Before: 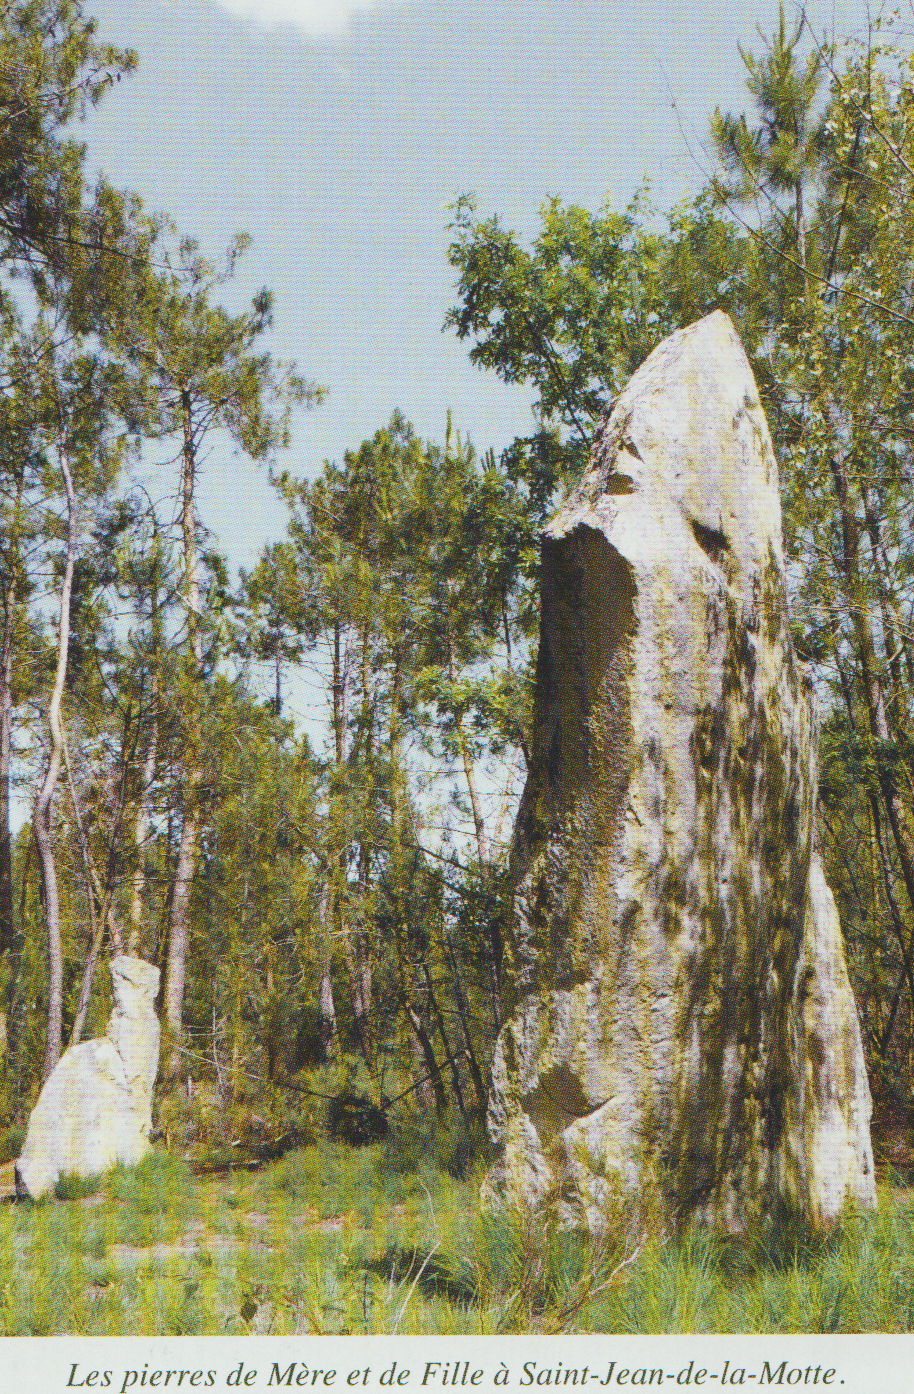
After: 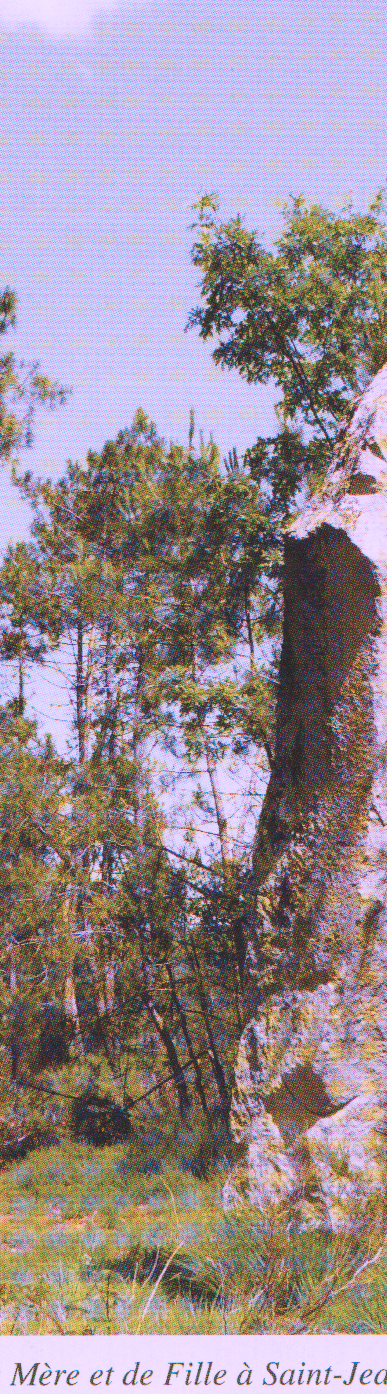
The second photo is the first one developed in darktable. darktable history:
crop: left 28.164%, right 29.461%
color correction: highlights a* 15.67, highlights b* -20.75
